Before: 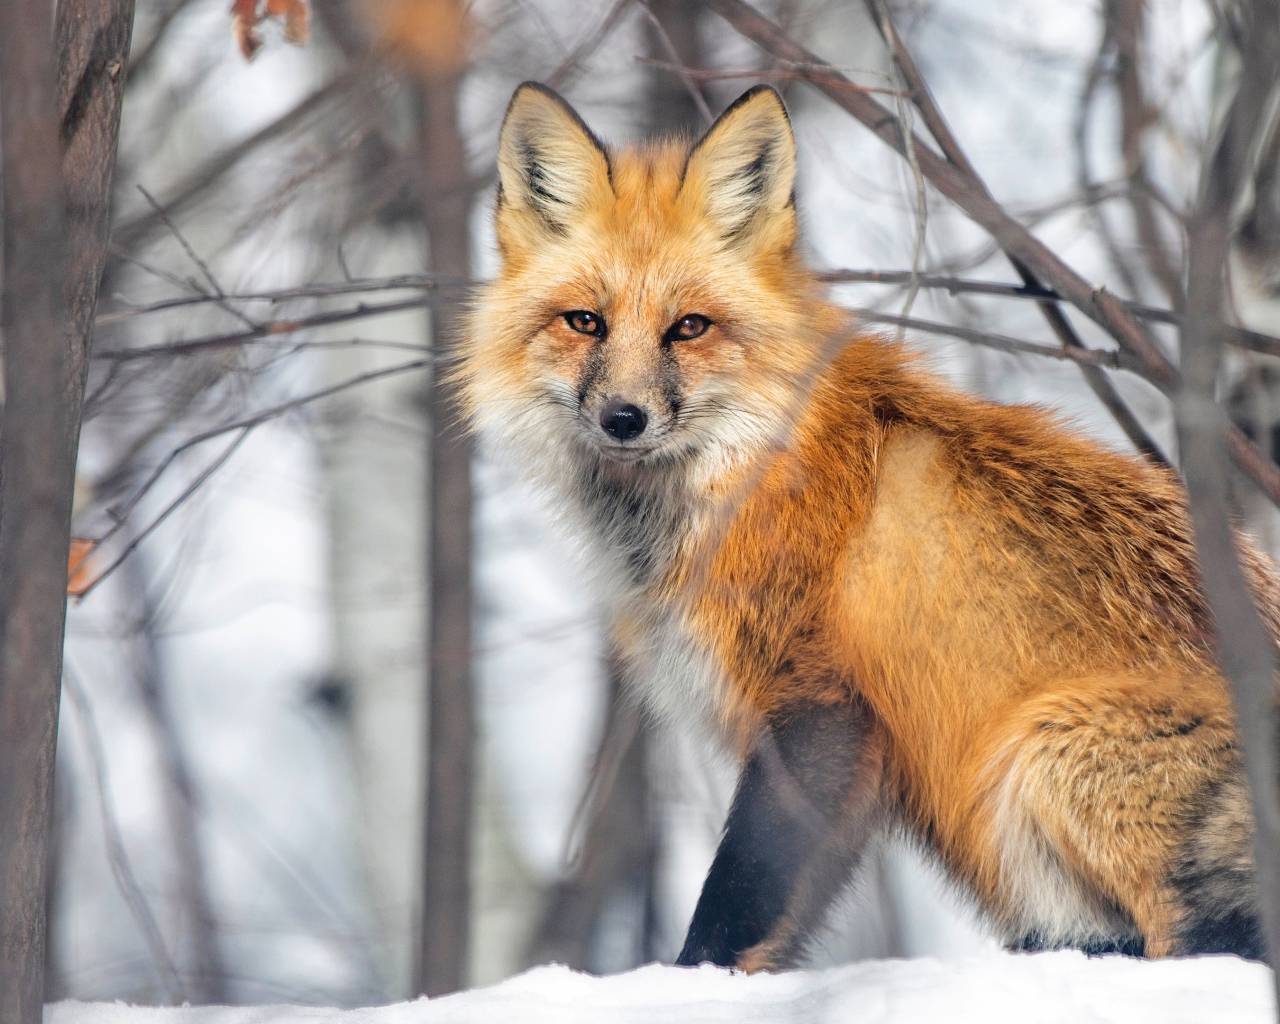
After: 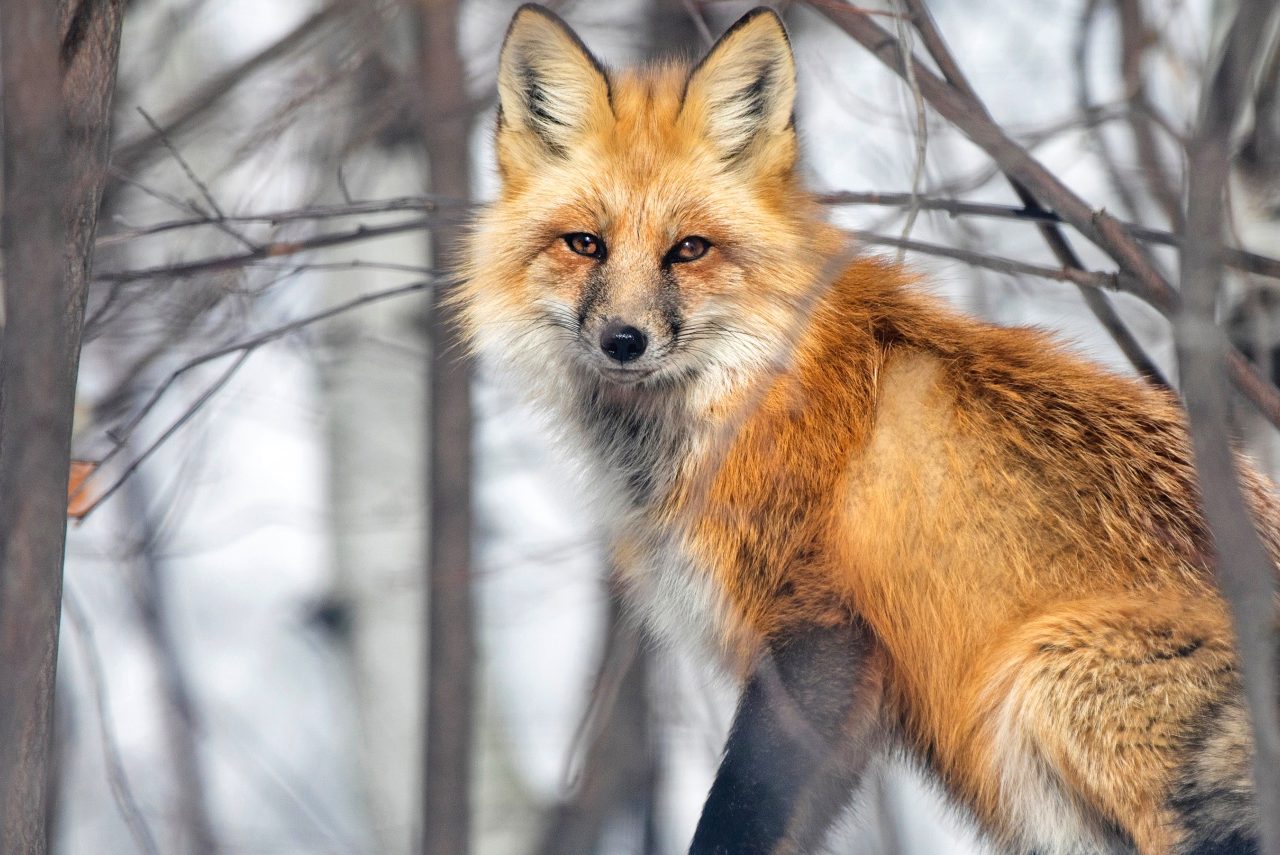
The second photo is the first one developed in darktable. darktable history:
crop: top 7.625%, bottom 8.027%
local contrast: mode bilateral grid, contrast 20, coarseness 50, detail 120%, midtone range 0.2
